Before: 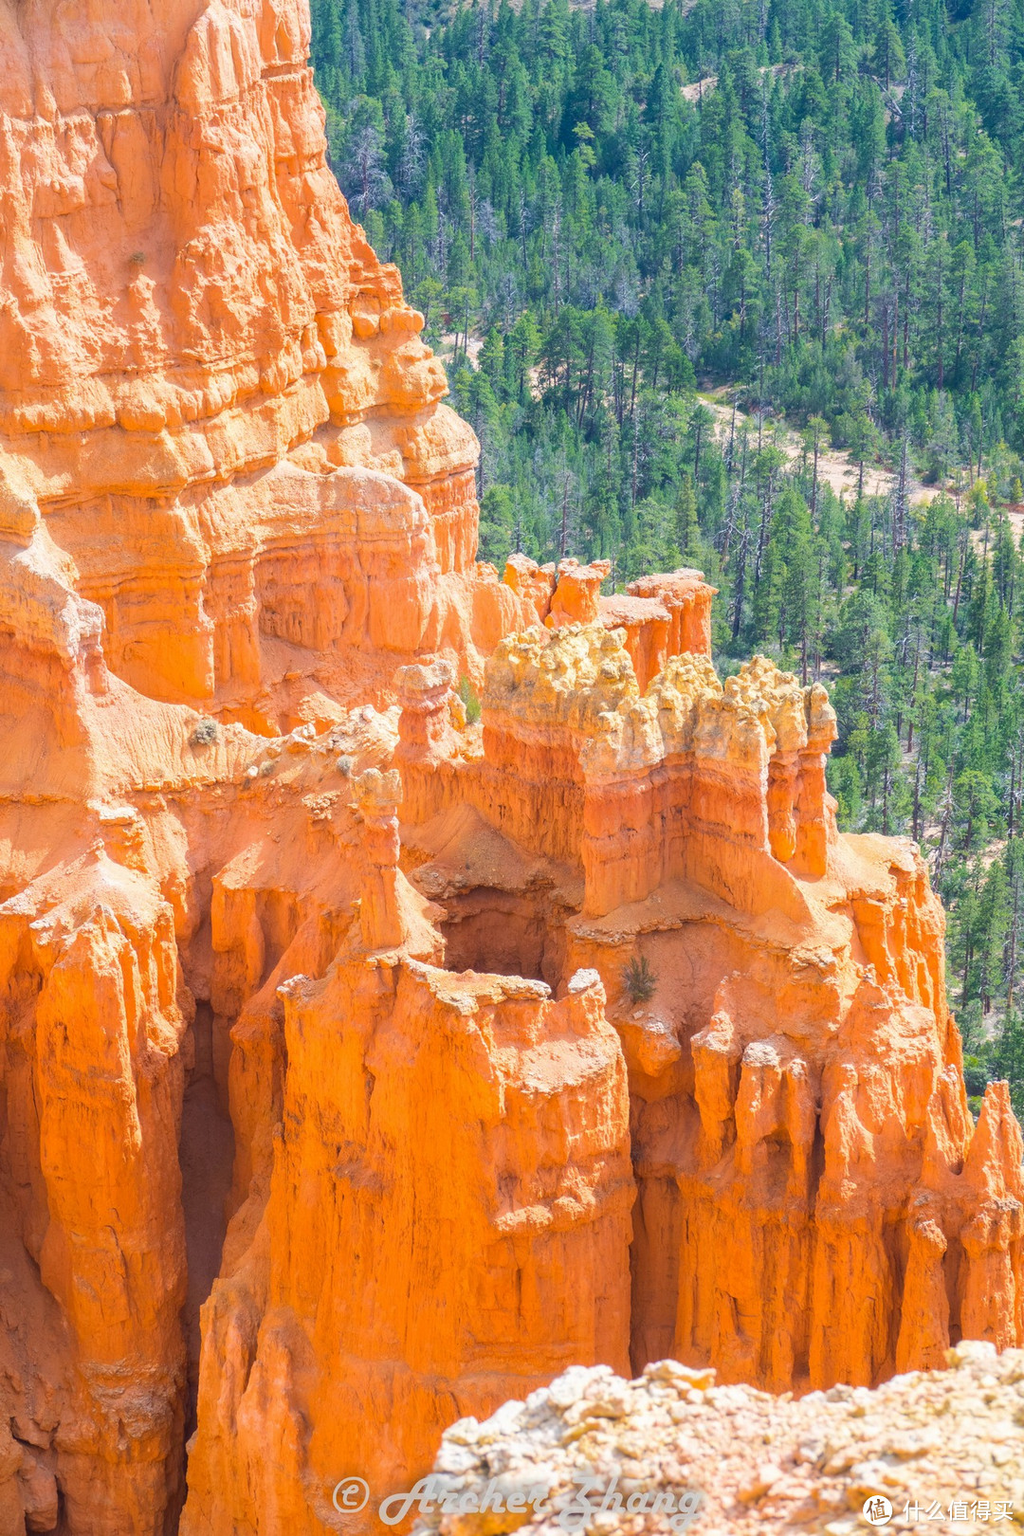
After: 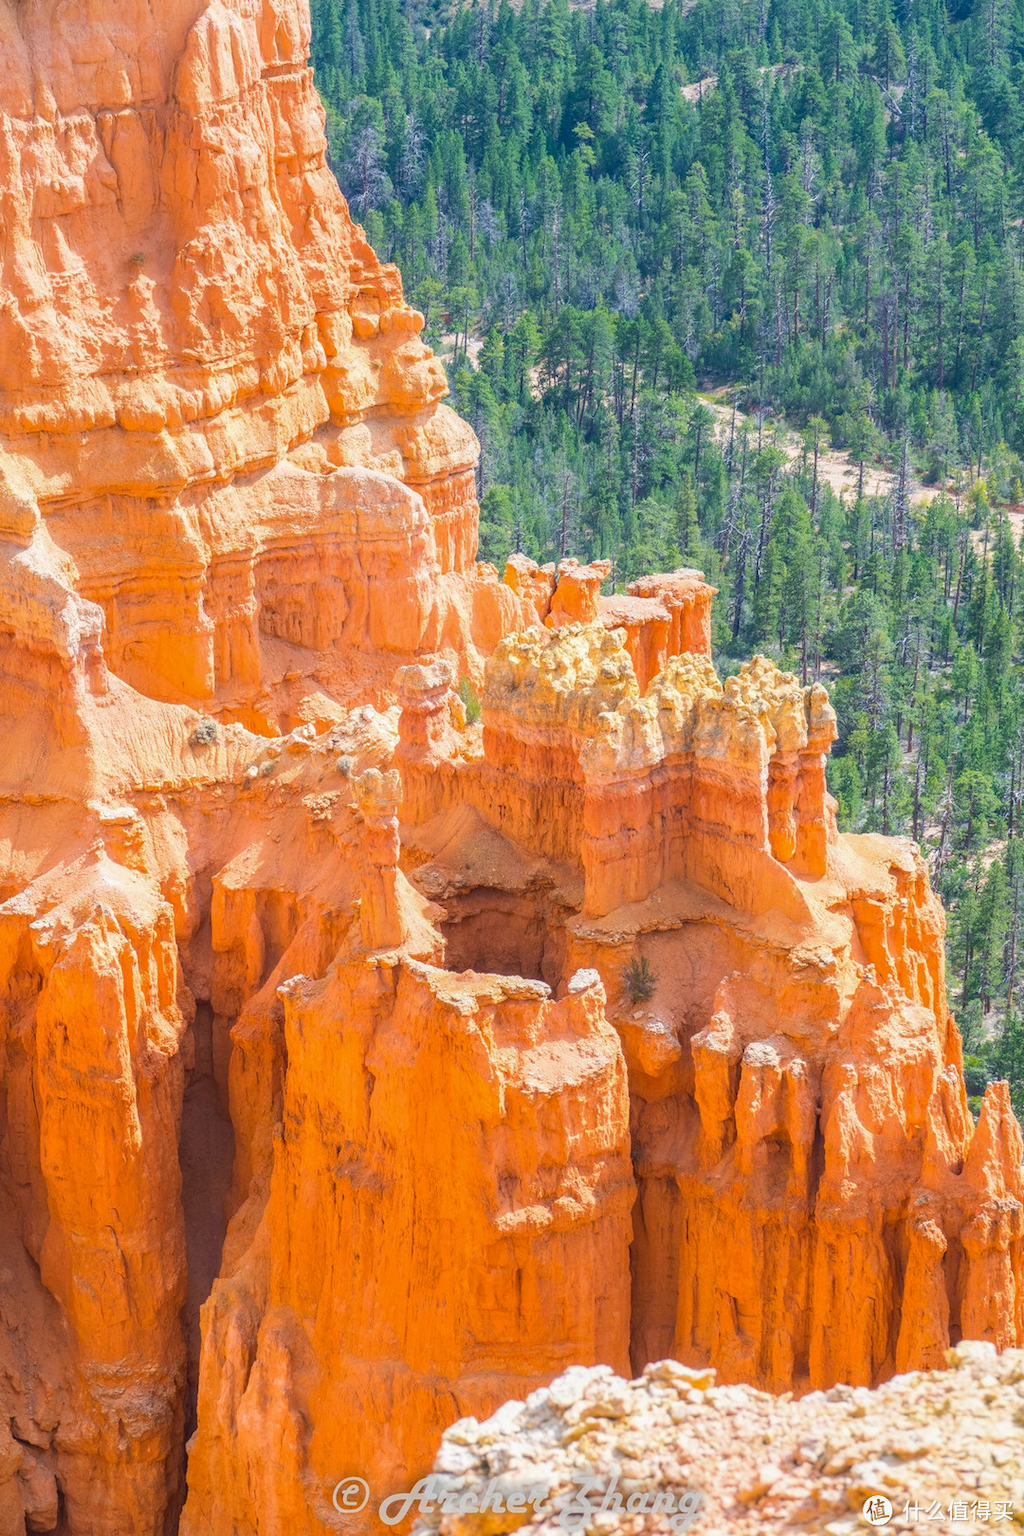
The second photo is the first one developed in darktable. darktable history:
local contrast: on, module defaults
contrast brightness saturation: contrast -0.11
